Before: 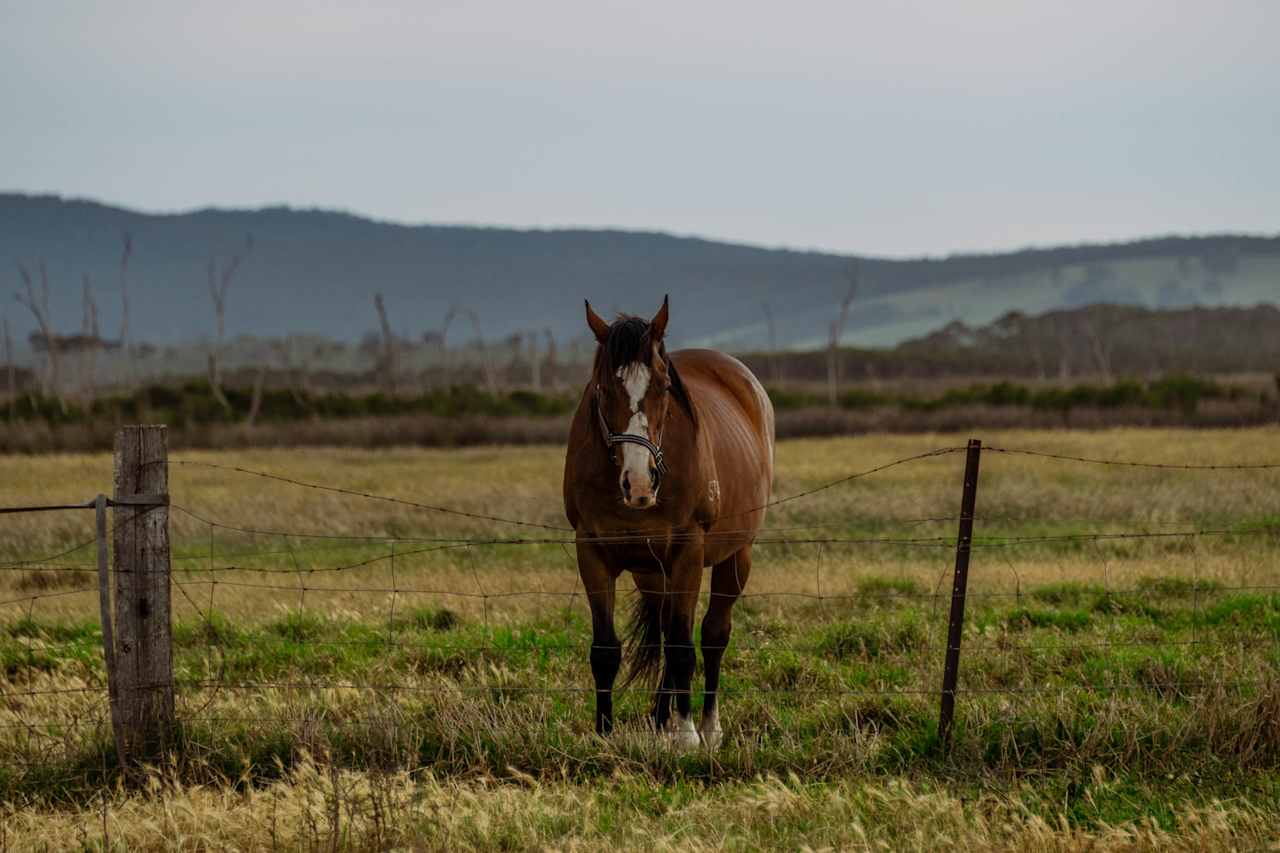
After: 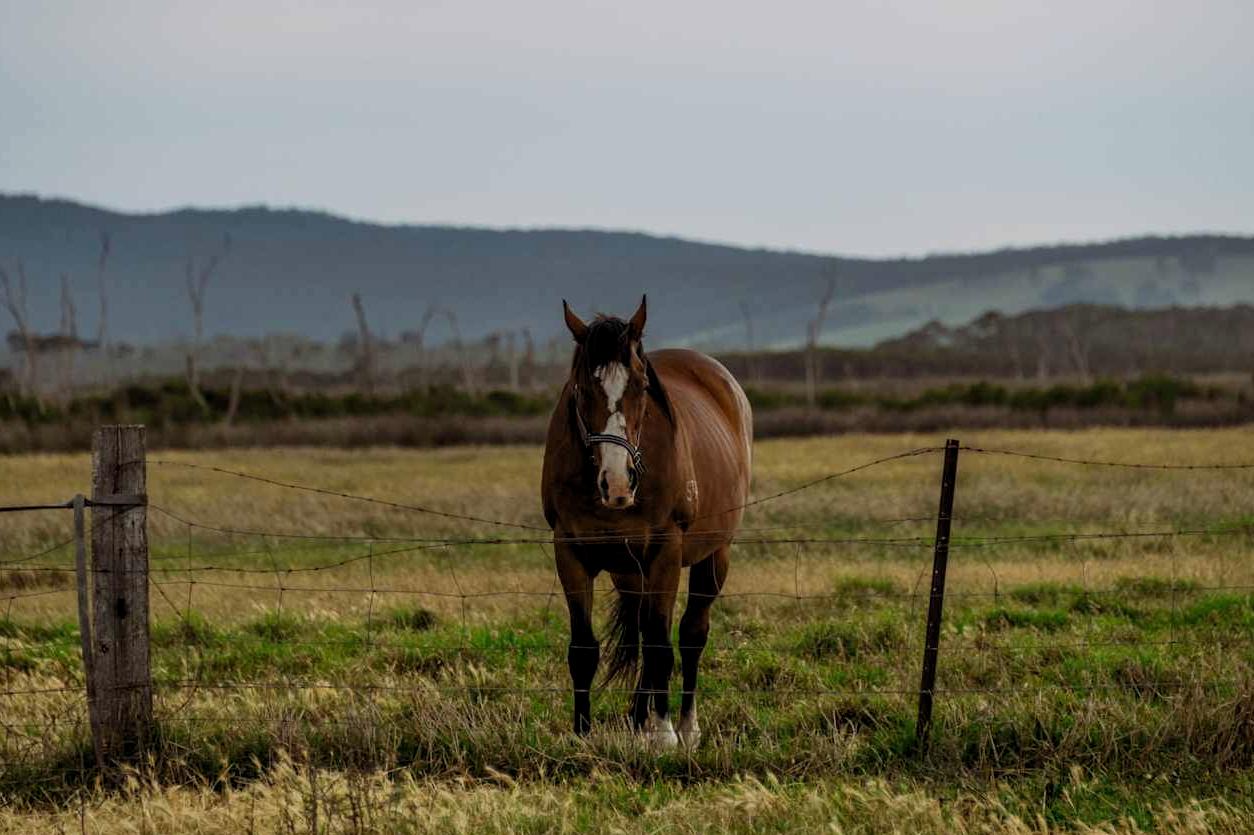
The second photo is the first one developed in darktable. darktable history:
levels: levels [0.026, 0.507, 0.987]
crop: left 1.743%, right 0.268%, bottom 2.011%
